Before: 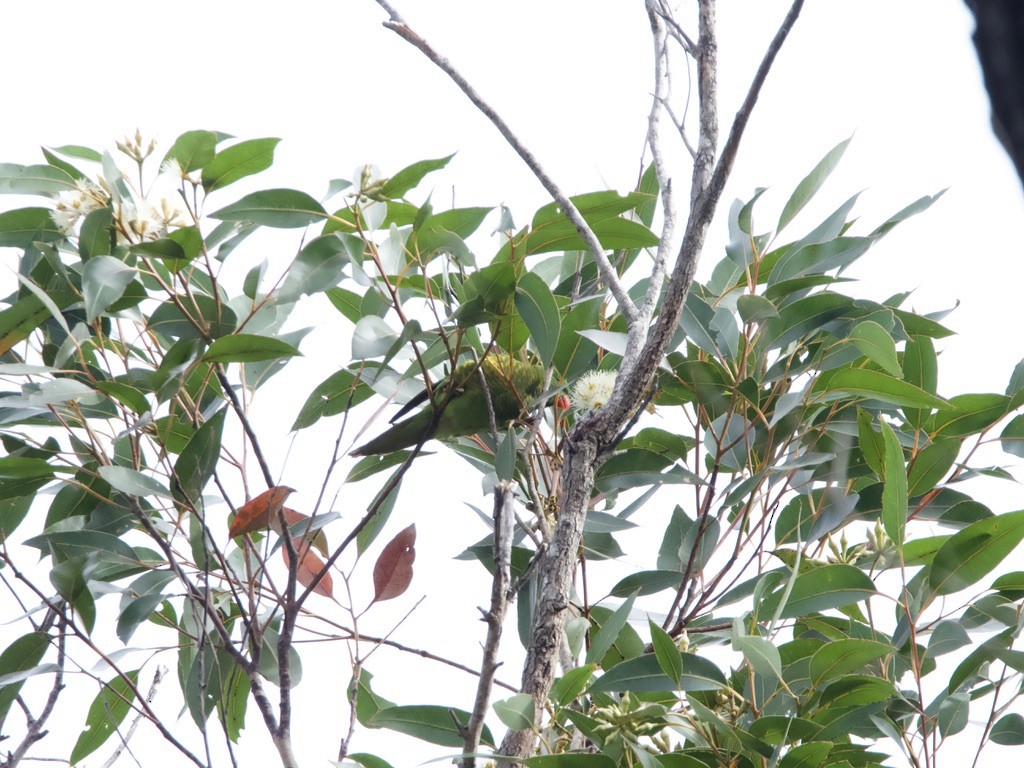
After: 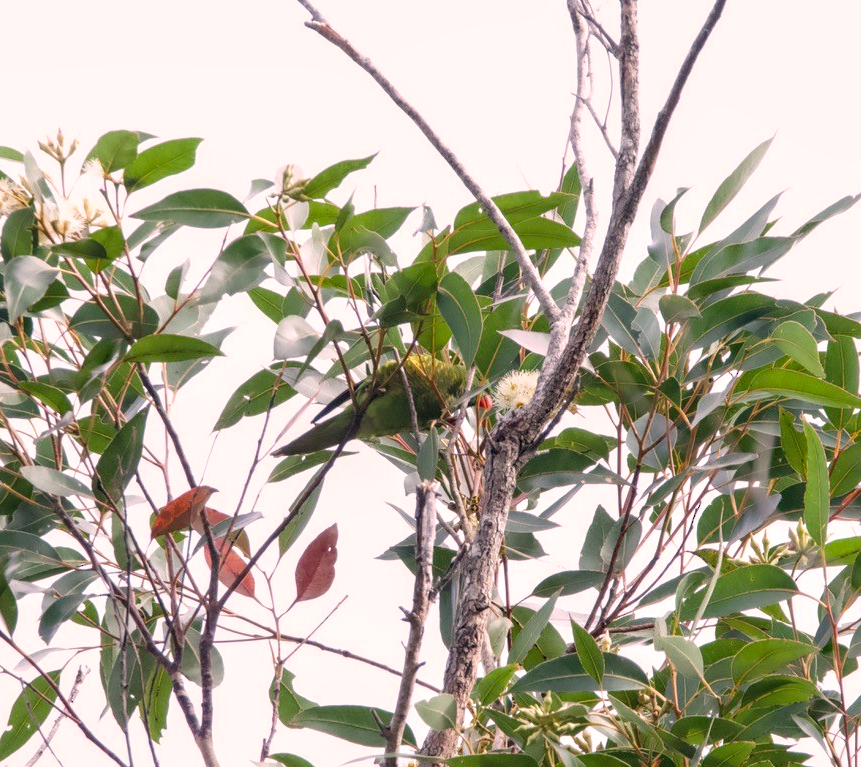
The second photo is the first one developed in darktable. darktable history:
haze removal: compatibility mode true, adaptive false
crop: left 7.679%, right 7.841%
color correction: highlights a* 12.82, highlights b* 5.48
local contrast: on, module defaults
